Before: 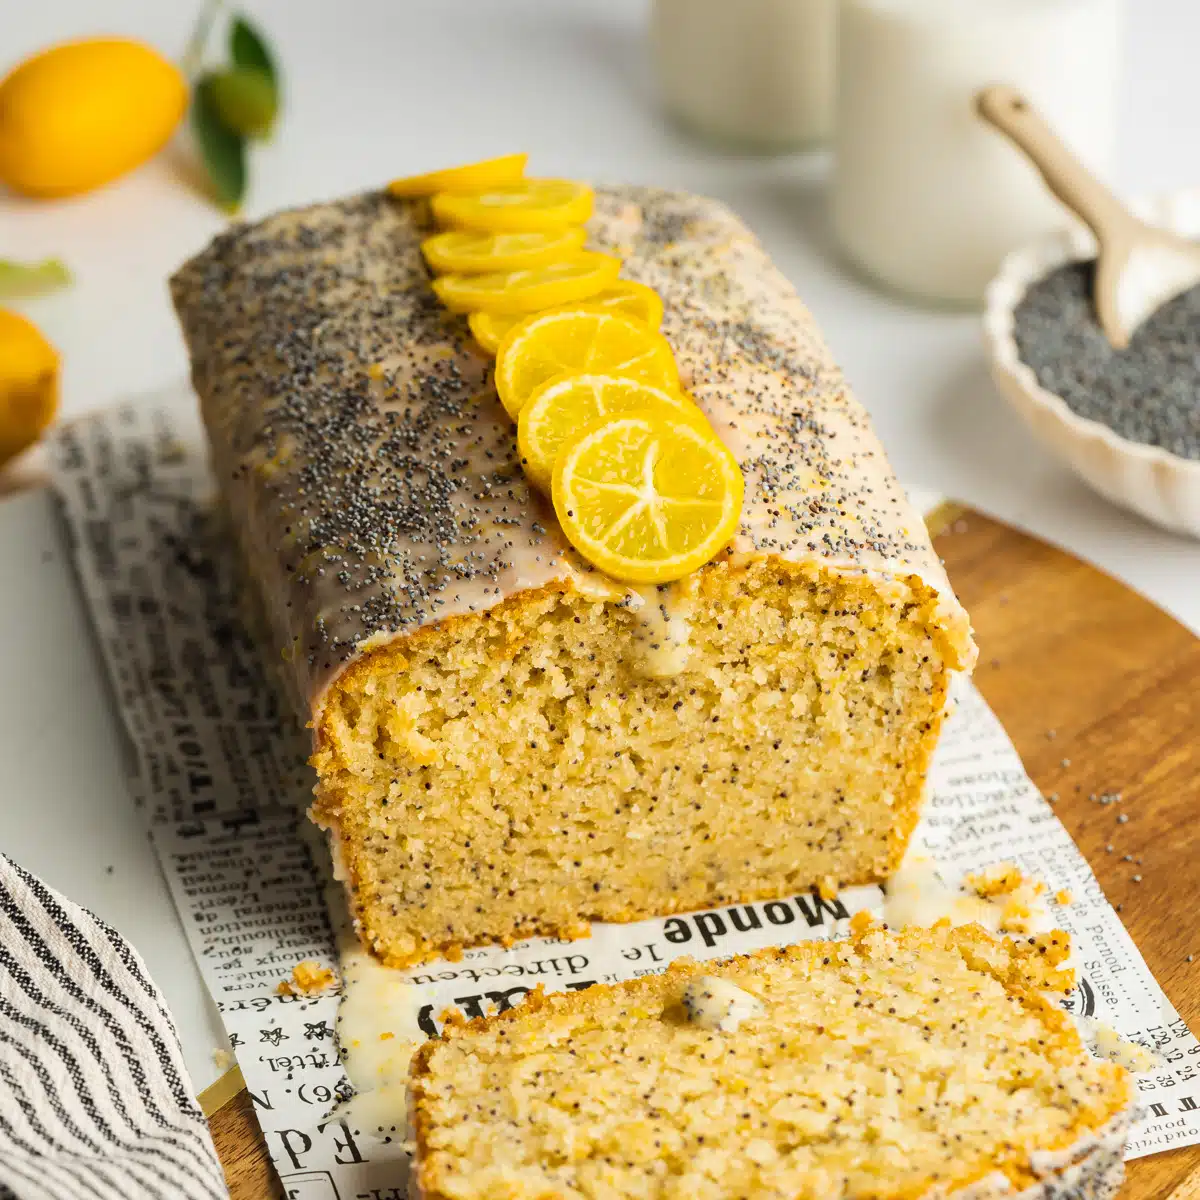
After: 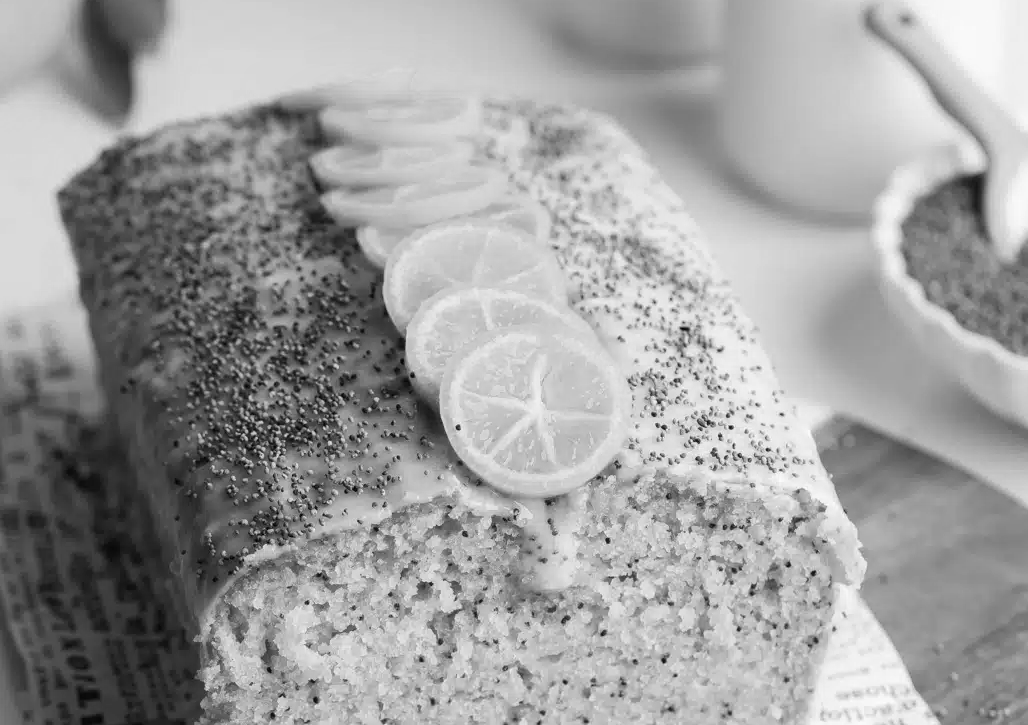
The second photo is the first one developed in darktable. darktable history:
crop and rotate: left 9.345%, top 7.22%, right 4.982%, bottom 32.331%
monochrome: on, module defaults
